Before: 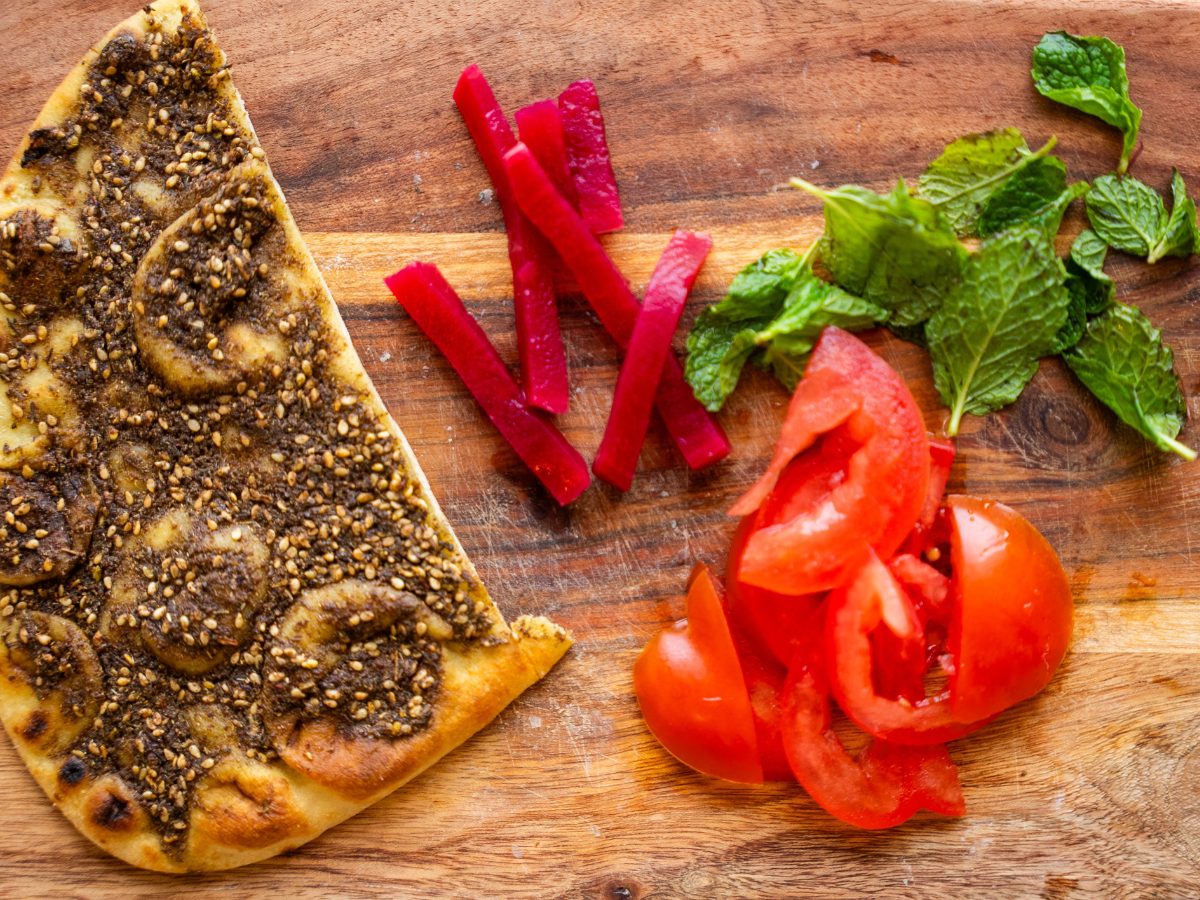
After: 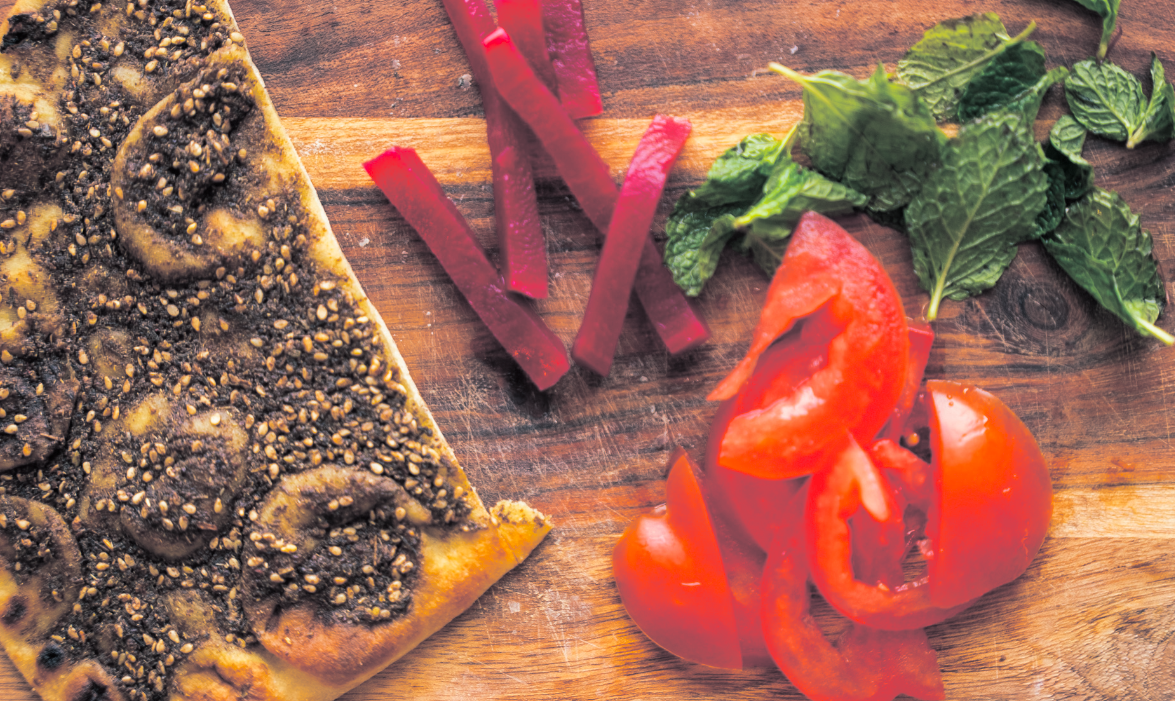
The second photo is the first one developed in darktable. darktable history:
rgb levels: mode RGB, independent channels, levels [[0, 0.474, 1], [0, 0.5, 1], [0, 0.5, 1]]
split-toning: shadows › hue 205.2°, shadows › saturation 0.43, highlights › hue 54°, highlights › saturation 0.54
crop and rotate: left 1.814%, top 12.818%, right 0.25%, bottom 9.225%
